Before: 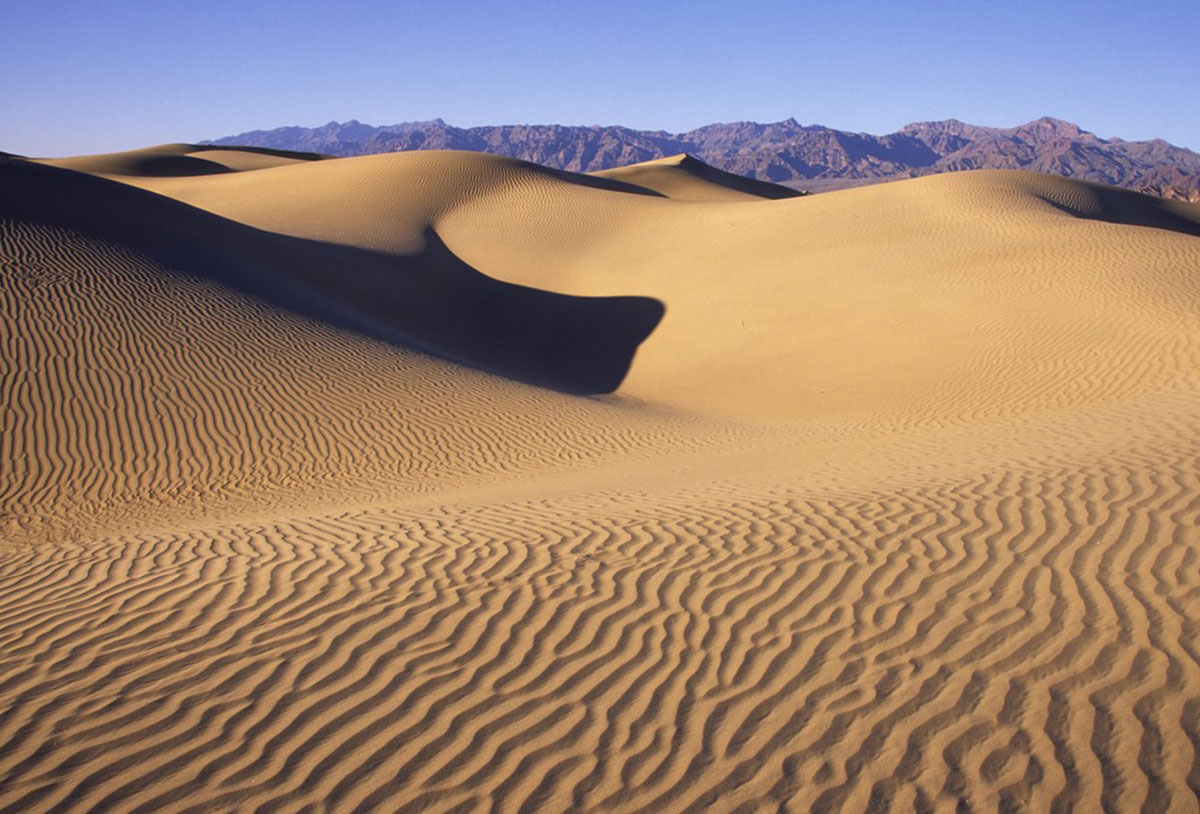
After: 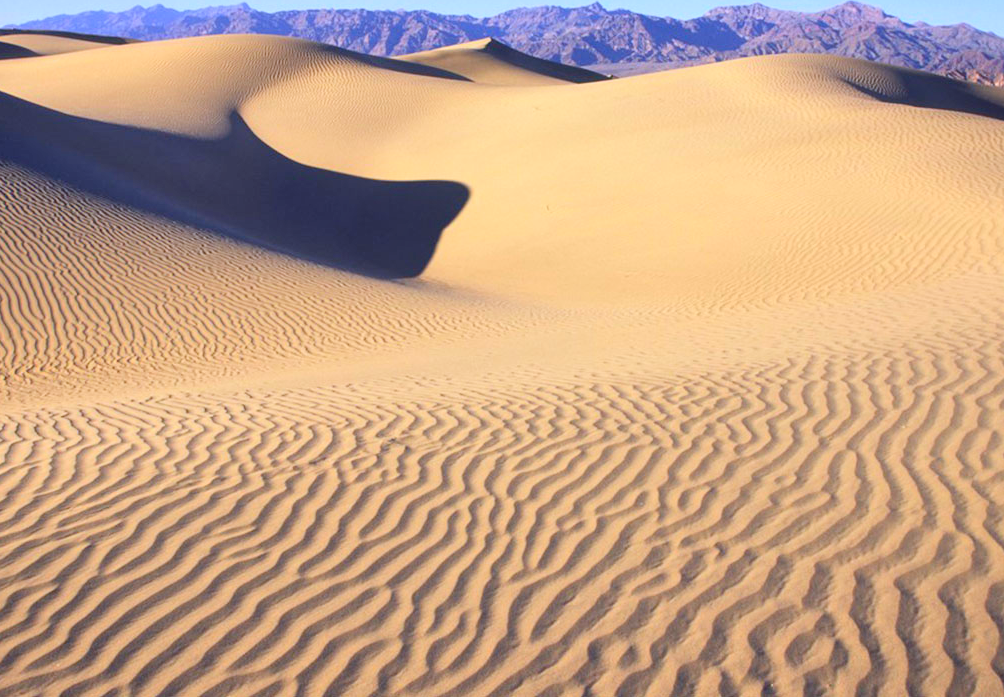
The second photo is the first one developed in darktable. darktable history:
contrast brightness saturation: contrast 0.205, brightness 0.163, saturation 0.225
crop: left 16.284%, top 14.333%
tone equalizer: -7 EV 0.151 EV, -6 EV 0.625 EV, -5 EV 1.18 EV, -4 EV 1.33 EV, -3 EV 1.16 EV, -2 EV 0.6 EV, -1 EV 0.148 EV, smoothing diameter 24.8%, edges refinement/feathering 11.63, preserve details guided filter
color calibration: x 0.367, y 0.376, temperature 4357.29 K
